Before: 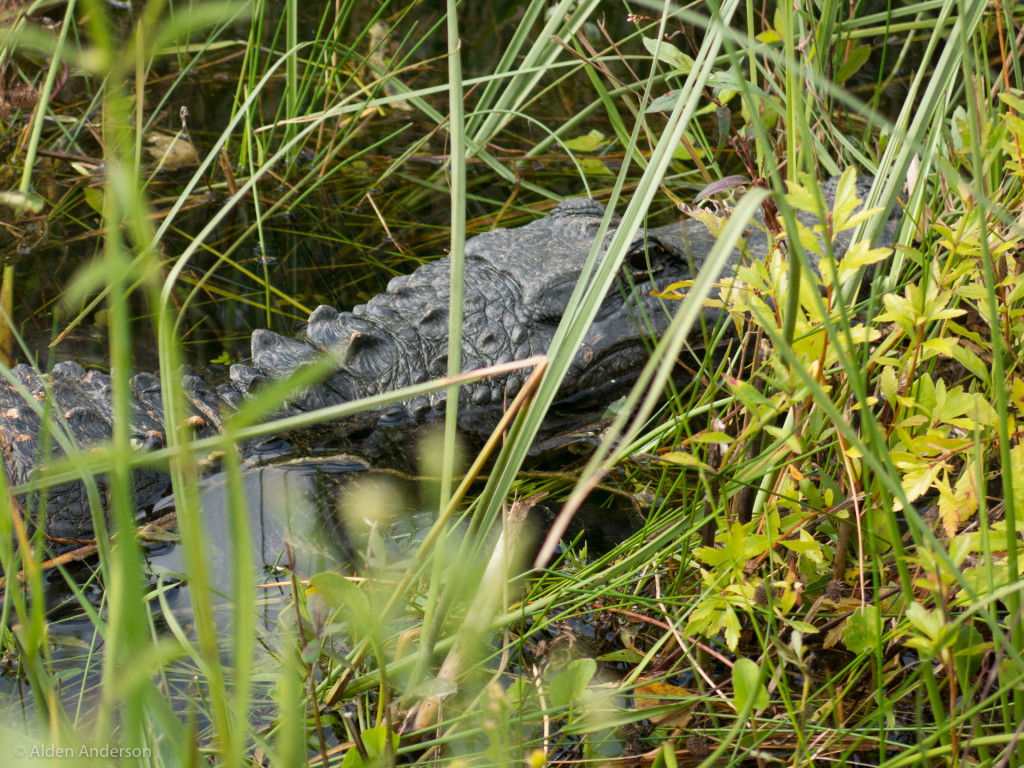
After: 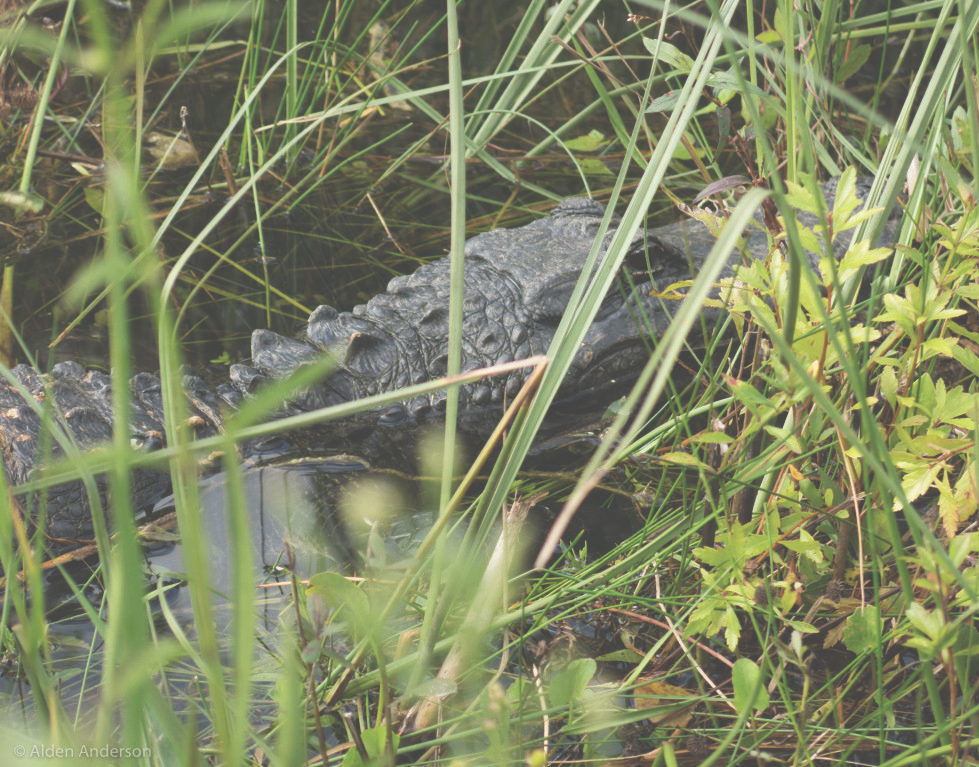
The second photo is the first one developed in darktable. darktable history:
color zones: curves: ch1 [(0.113, 0.438) (0.75, 0.5)]; ch2 [(0.12, 0.526) (0.75, 0.5)]
crop: right 4.314%, bottom 0.04%
exposure: black level correction -0.062, exposure -0.05 EV, compensate highlight preservation false
